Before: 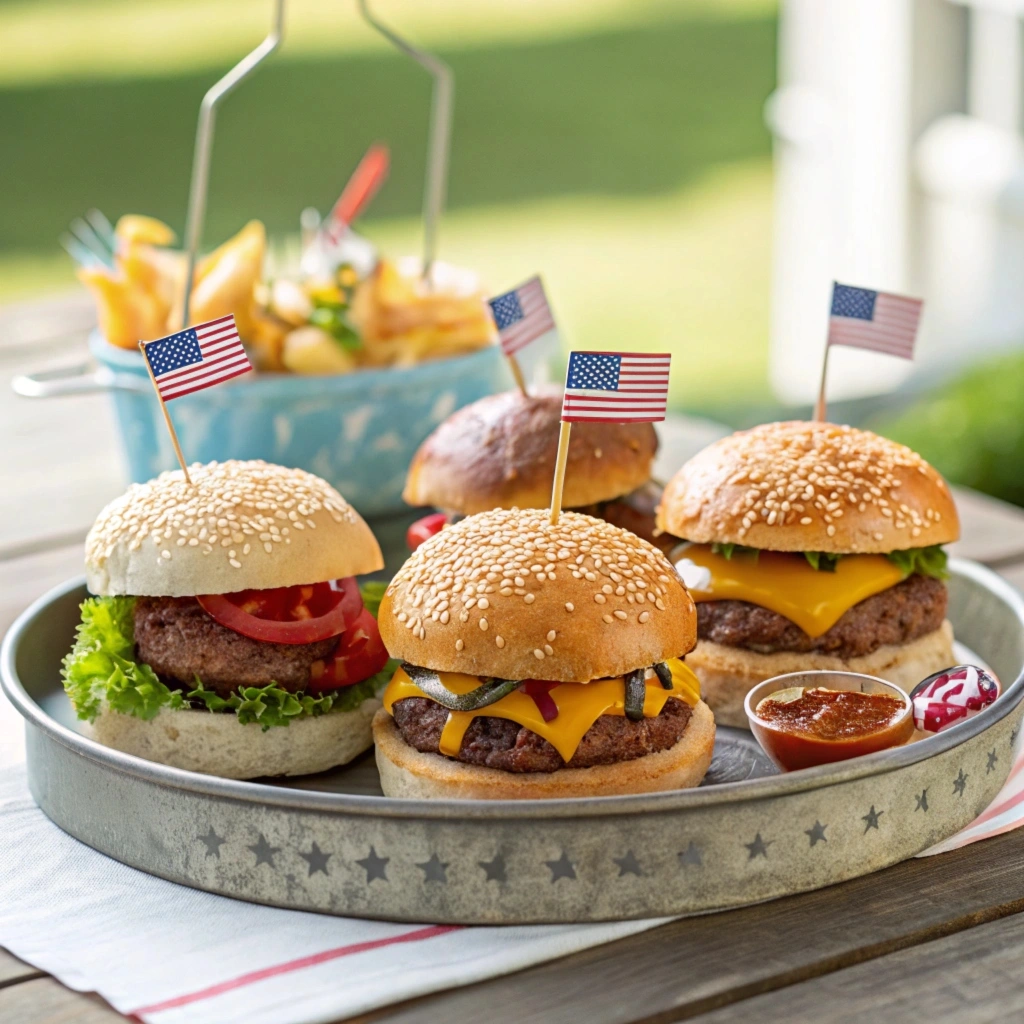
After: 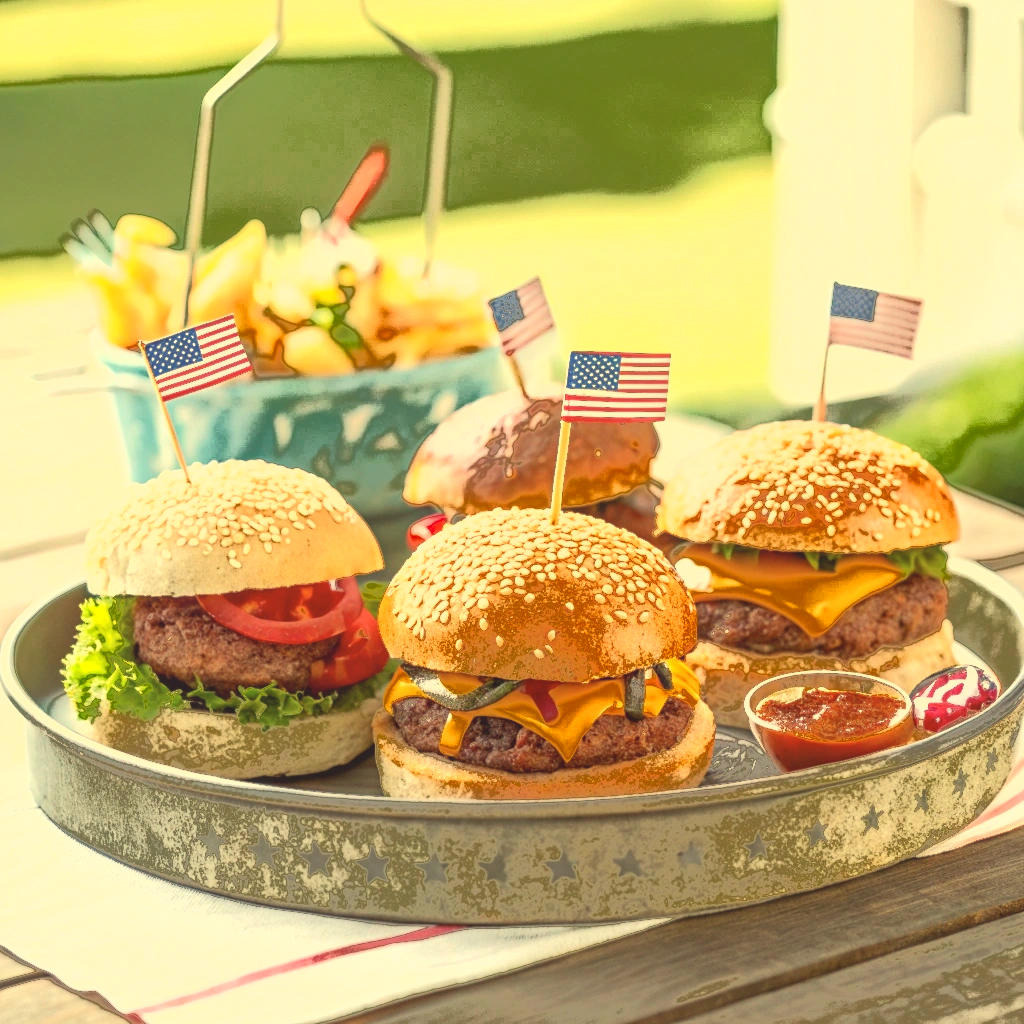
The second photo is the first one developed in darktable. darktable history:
white balance: red 1.08, blue 0.791
local contrast: highlights 48%, shadows 0%, detail 100%
exposure: exposure 0.6 EV, compensate highlight preservation false
fill light: exposure -0.73 EV, center 0.69, width 2.2
